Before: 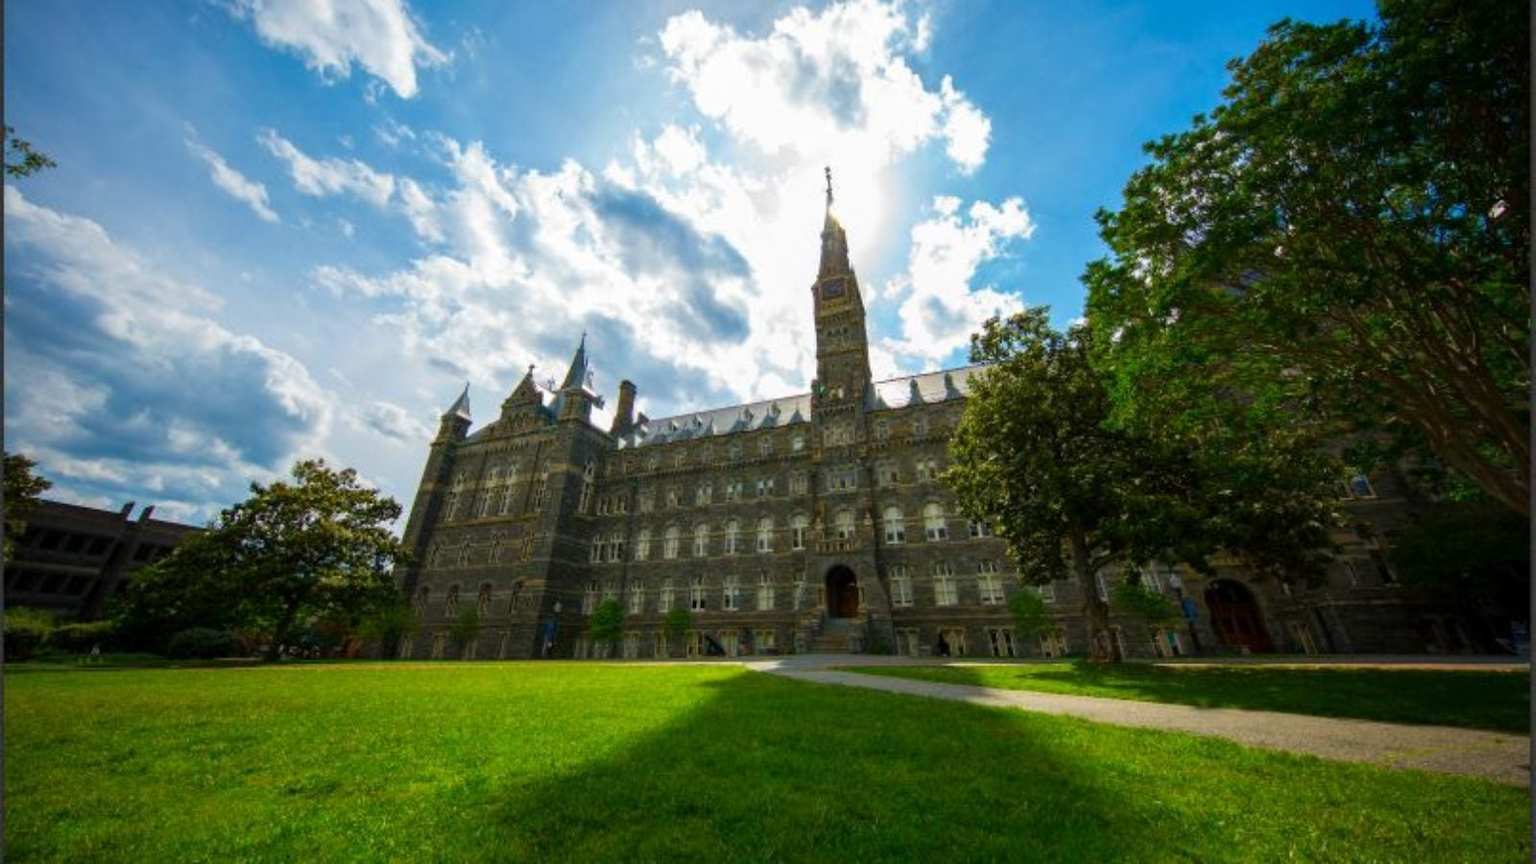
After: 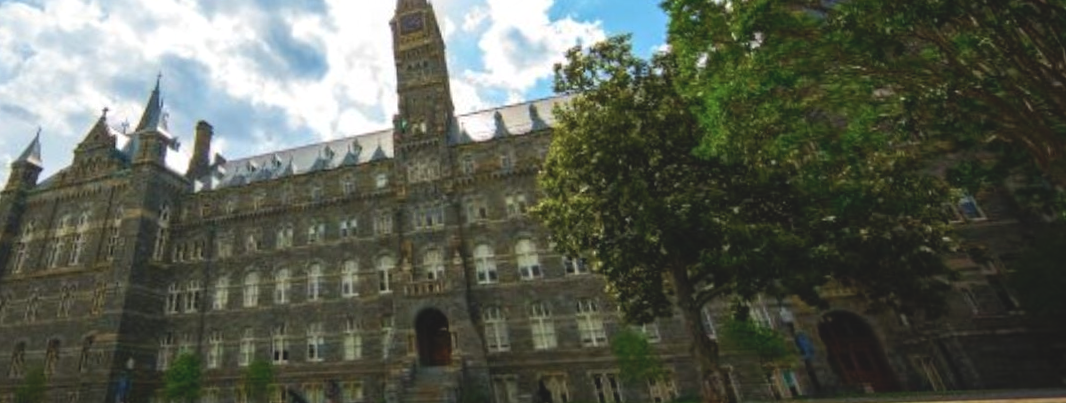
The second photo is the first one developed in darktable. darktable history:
contrast brightness saturation: contrast -0.15, brightness 0.05, saturation -0.12
rotate and perspective: rotation -1.68°, lens shift (vertical) -0.146, crop left 0.049, crop right 0.912, crop top 0.032, crop bottom 0.96
crop and rotate: left 27.938%, top 27.046%, bottom 27.046%
tone equalizer: -8 EV -0.417 EV, -7 EV -0.389 EV, -6 EV -0.333 EV, -5 EV -0.222 EV, -3 EV 0.222 EV, -2 EV 0.333 EV, -1 EV 0.389 EV, +0 EV 0.417 EV, edges refinement/feathering 500, mask exposure compensation -1.57 EV, preserve details no
